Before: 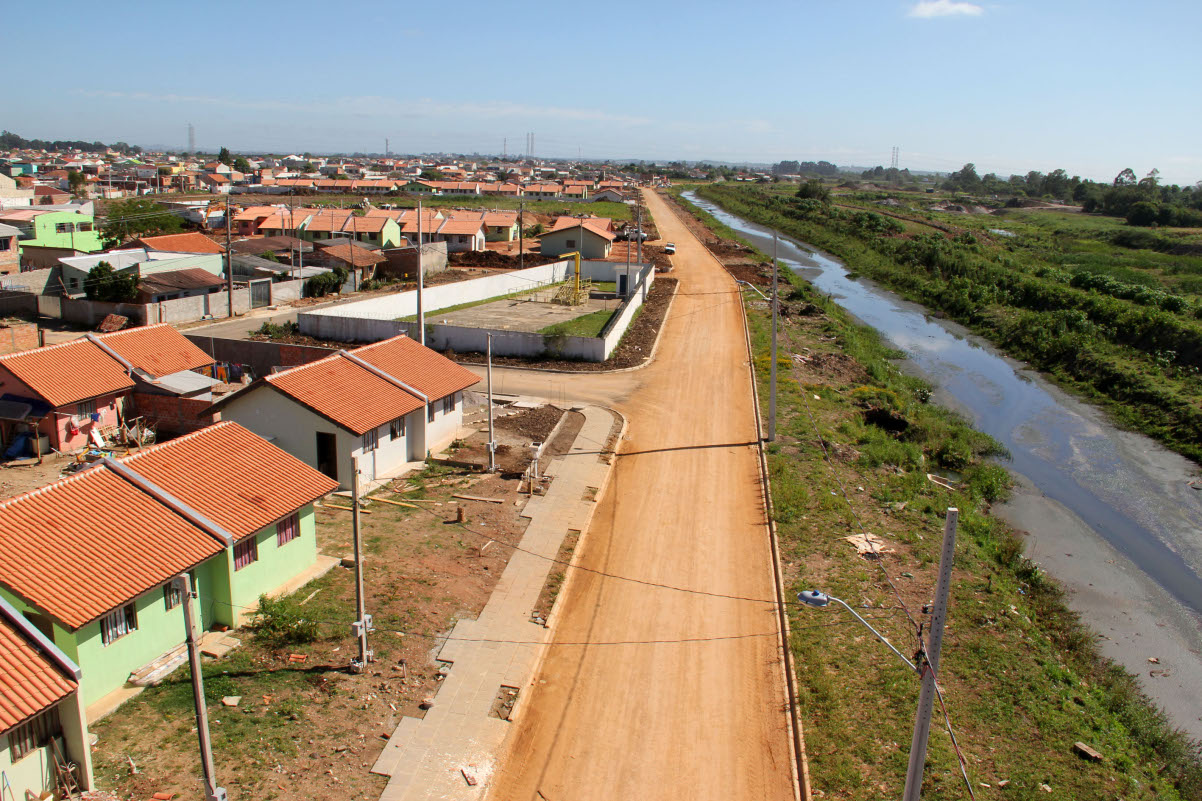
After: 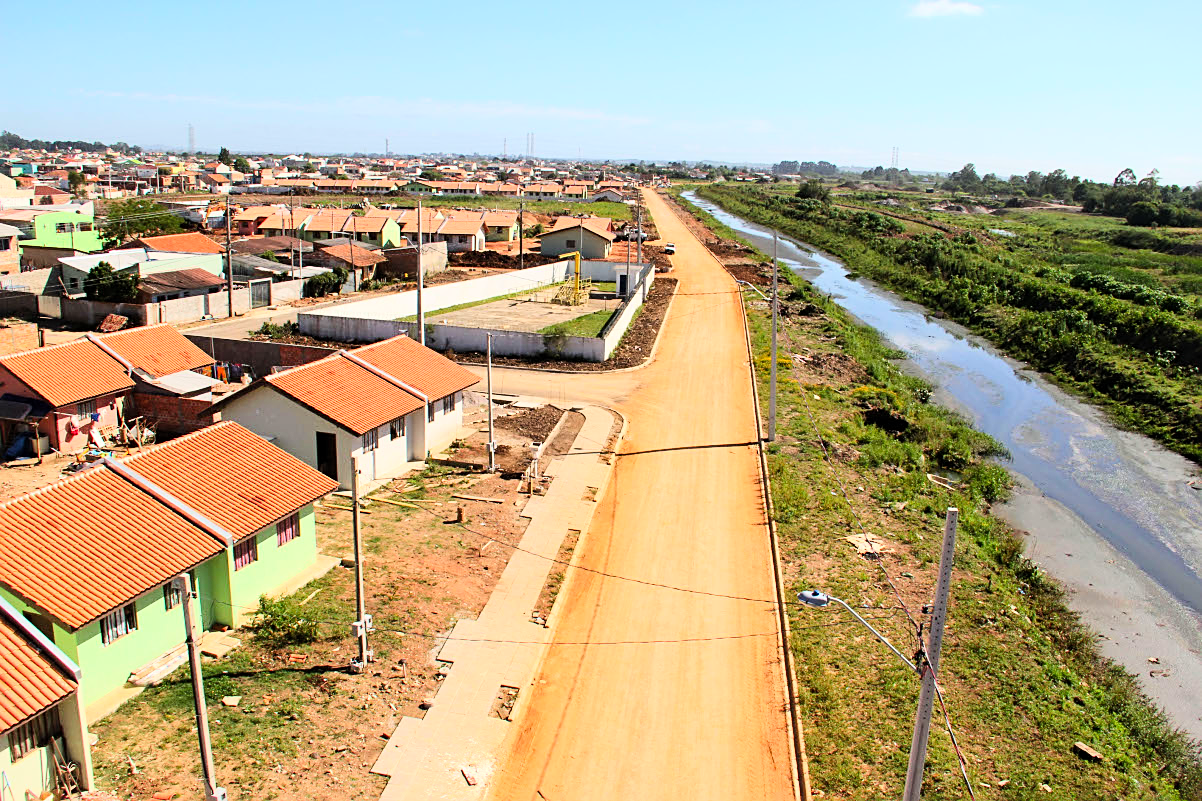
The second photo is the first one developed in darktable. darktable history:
tone curve: curves: ch0 [(0, 0) (0.004, 0.001) (0.133, 0.112) (0.325, 0.362) (0.832, 0.893) (1, 1)], color space Lab, linked channels, preserve colors none
sharpen: on, module defaults
contrast brightness saturation: contrast 0.2, brightness 0.16, saturation 0.22
